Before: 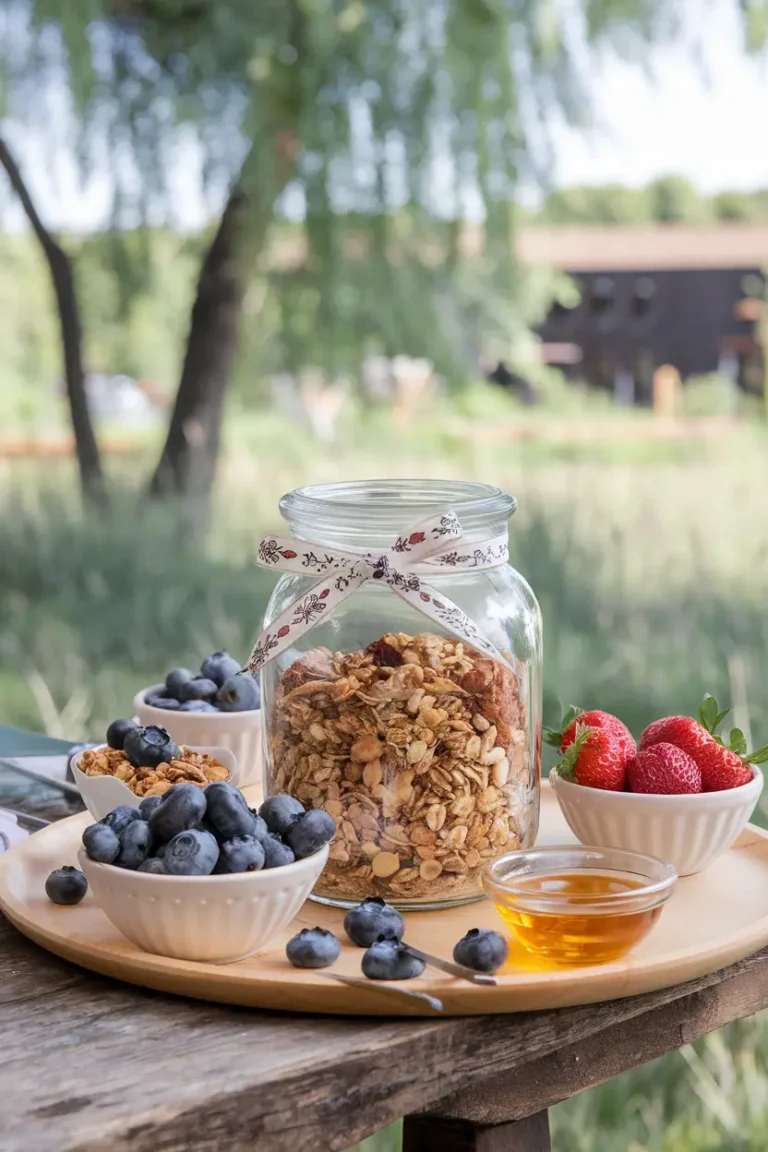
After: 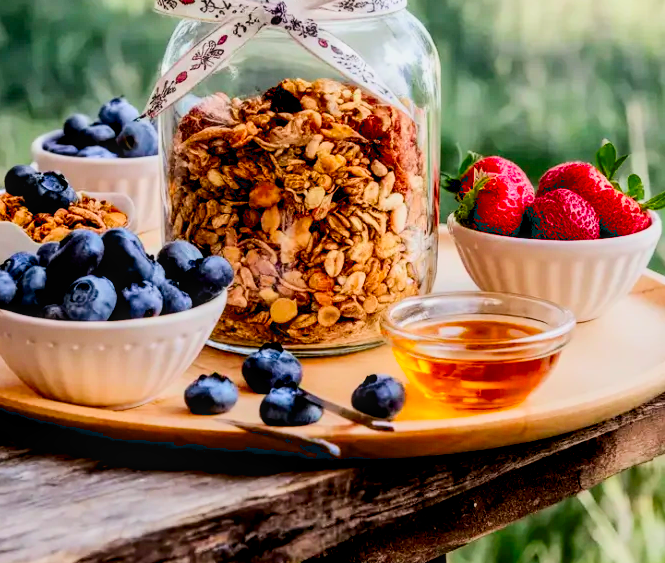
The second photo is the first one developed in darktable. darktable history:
local contrast: on, module defaults
shadows and highlights: radius 125.46, shadows 30.51, highlights -30.51, low approximation 0.01, soften with gaussian
exposure: black level correction 0.047, exposure 0.013 EV, compensate highlight preservation false
filmic rgb: black relative exposure -5 EV, hardness 2.88, contrast 1.1, highlights saturation mix -20%
haze removal: strength -0.1, adaptive false
crop and rotate: left 13.306%, top 48.129%, bottom 2.928%
contrast brightness saturation: contrast 0.26, brightness 0.02, saturation 0.87
